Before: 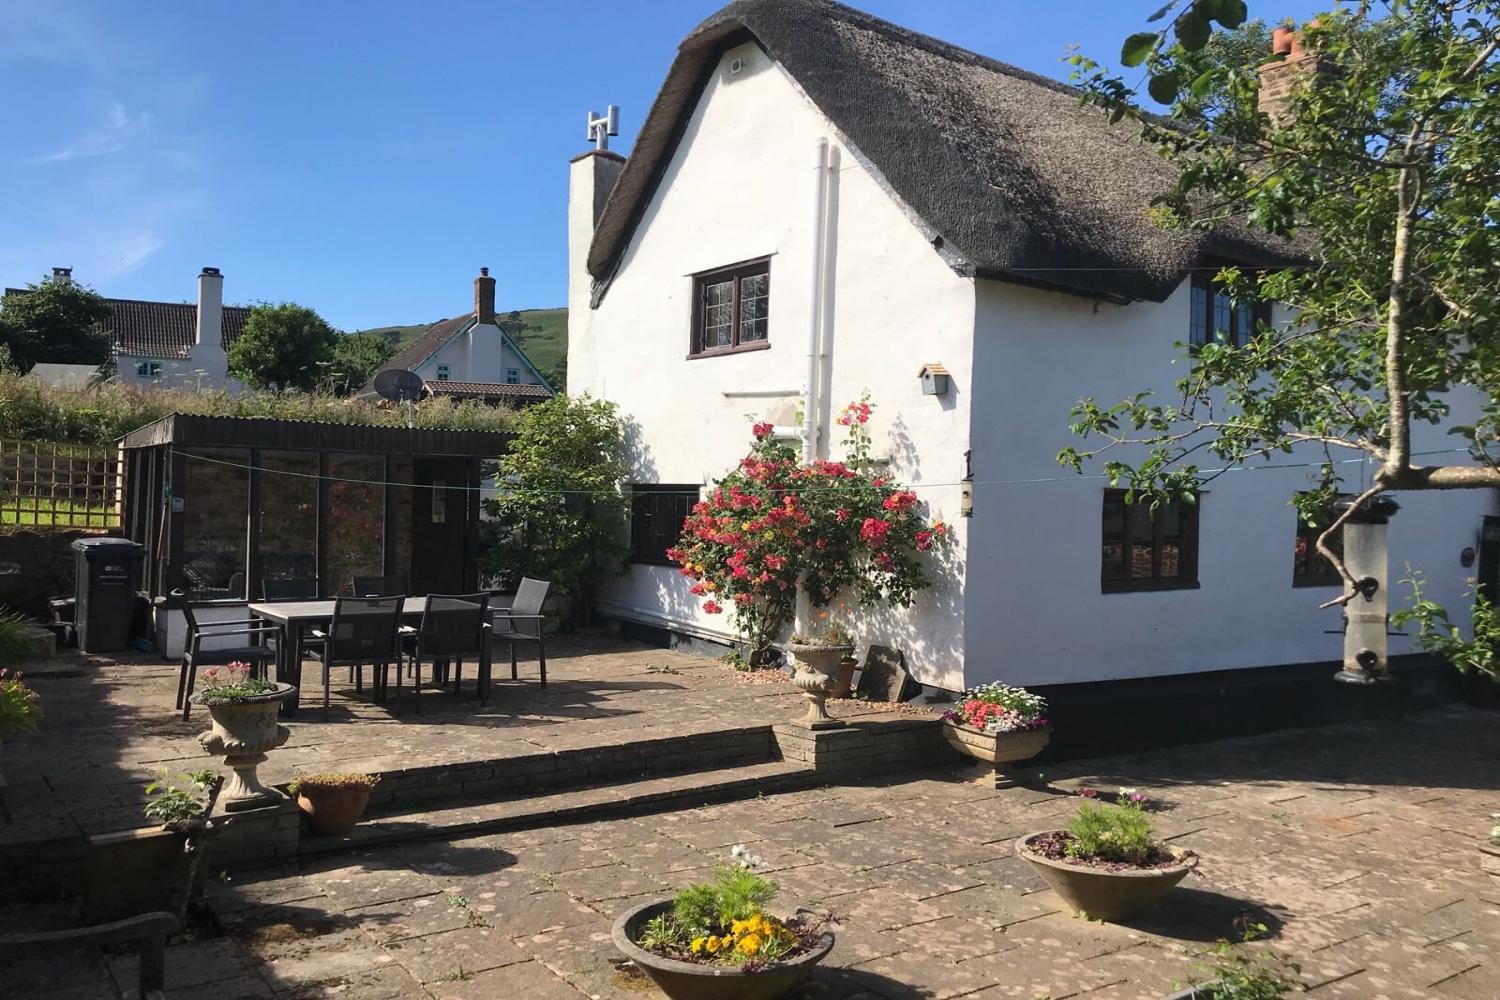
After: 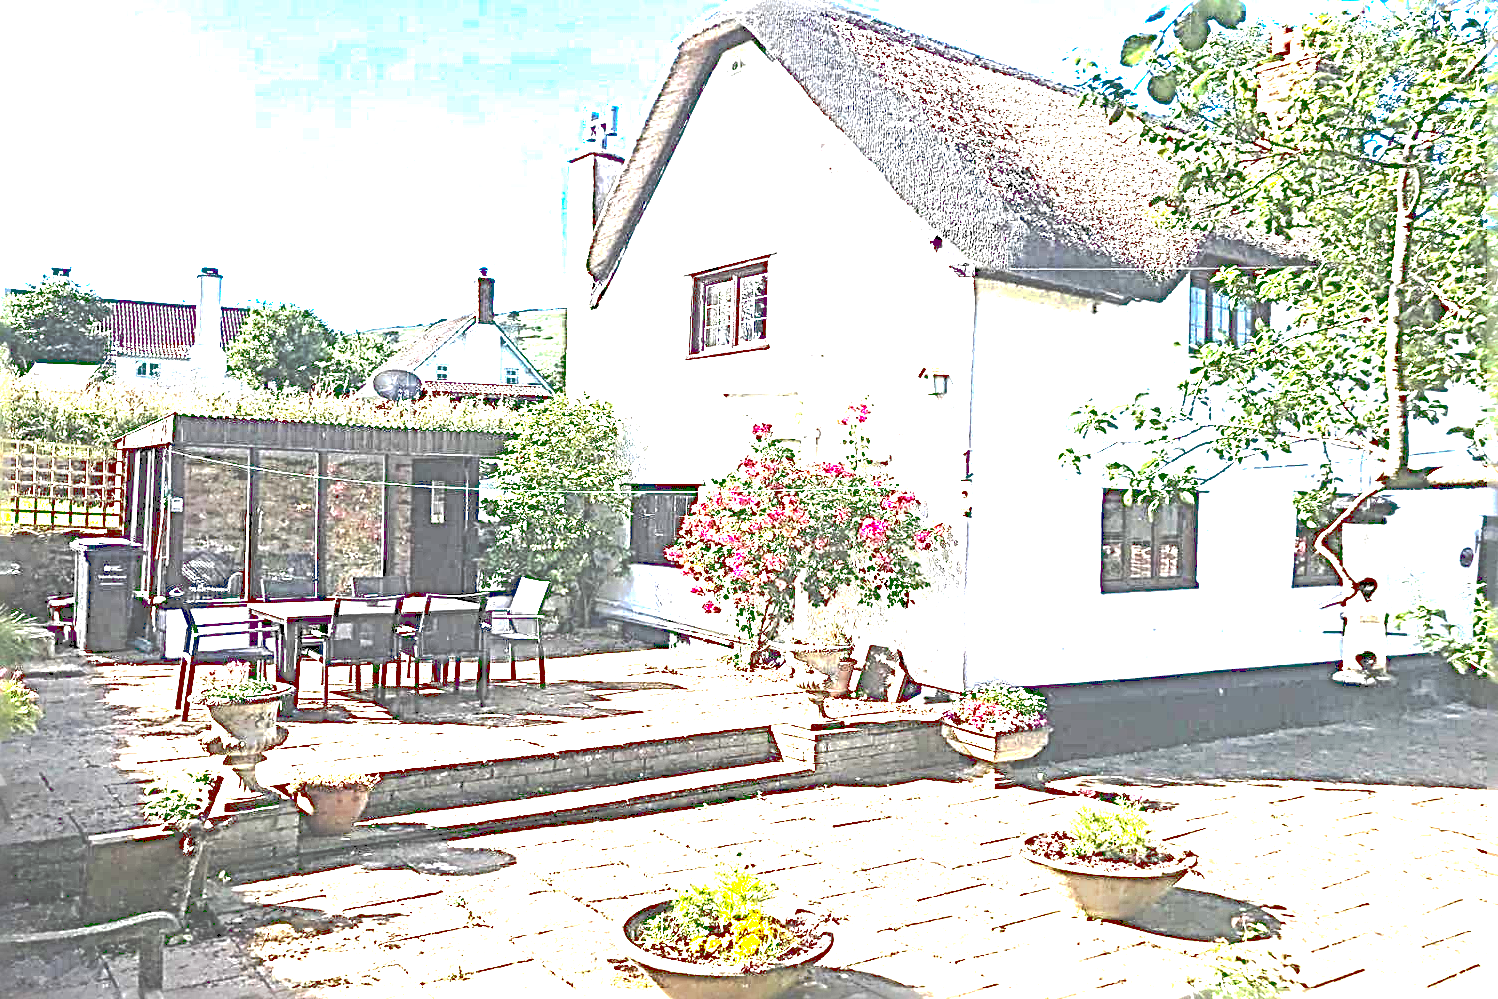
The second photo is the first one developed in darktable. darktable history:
sharpen: radius 4.027, amount 1.995
exposure: black level correction 0, exposure 4.09 EV, compensate highlight preservation false
contrast brightness saturation: contrast 0.07
tone curve: curves: ch0 [(0, 0) (0.003, 0.346) (0.011, 0.346) (0.025, 0.346) (0.044, 0.35) (0.069, 0.354) (0.1, 0.361) (0.136, 0.368) (0.177, 0.381) (0.224, 0.395) (0.277, 0.421) (0.335, 0.458) (0.399, 0.502) (0.468, 0.556) (0.543, 0.617) (0.623, 0.685) (0.709, 0.748) (0.801, 0.814) (0.898, 0.865) (1, 1)], preserve colors none
crop and rotate: left 0.126%, bottom 0.009%
